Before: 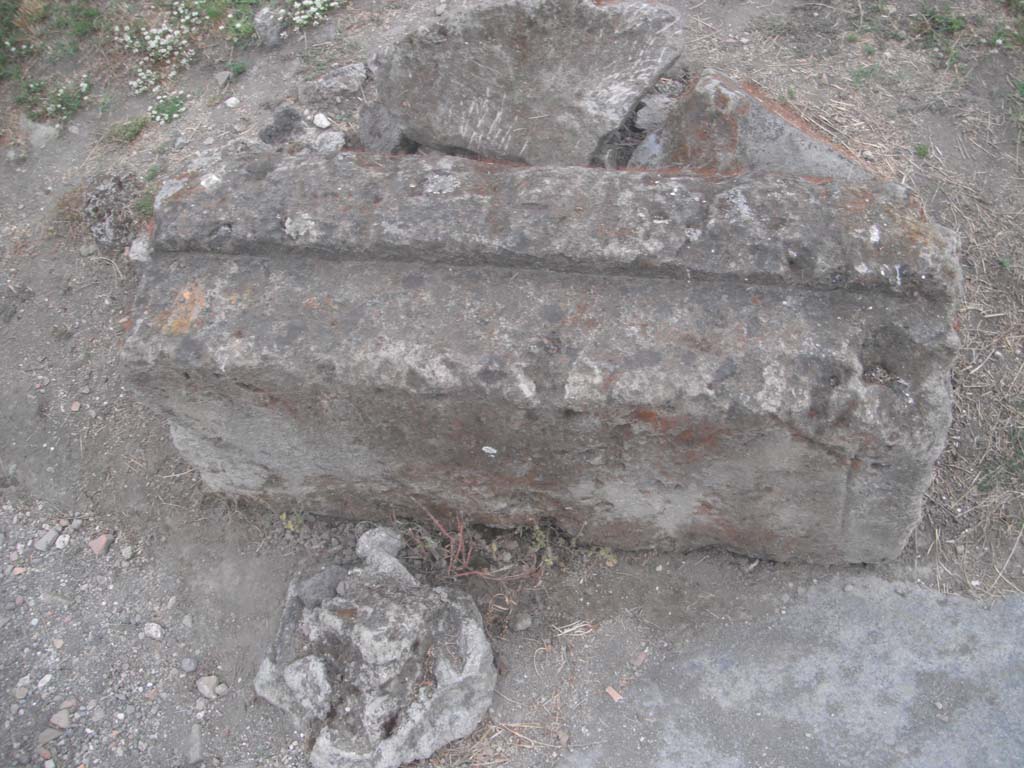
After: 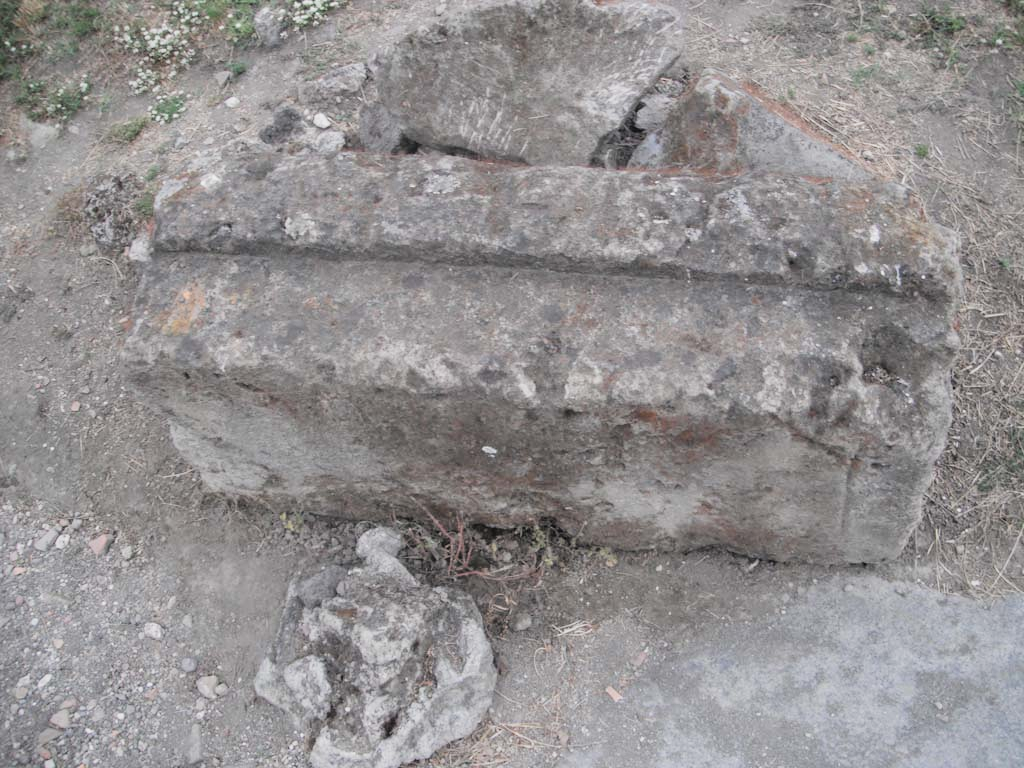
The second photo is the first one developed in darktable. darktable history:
filmic rgb: black relative exposure -5 EV, white relative exposure 3.5 EV, hardness 3.19, contrast 1.4, highlights saturation mix -30%
